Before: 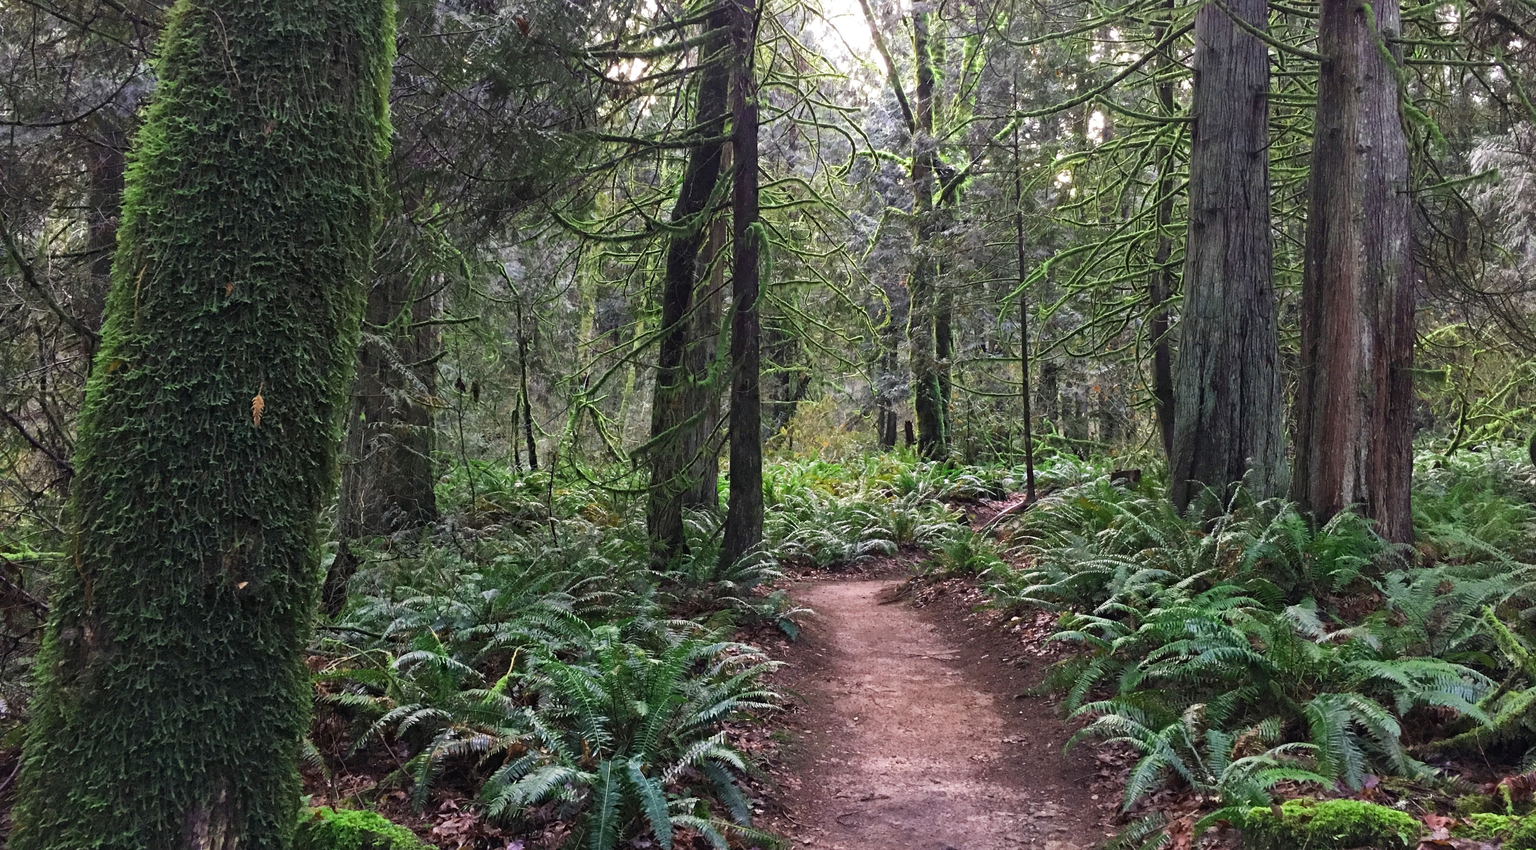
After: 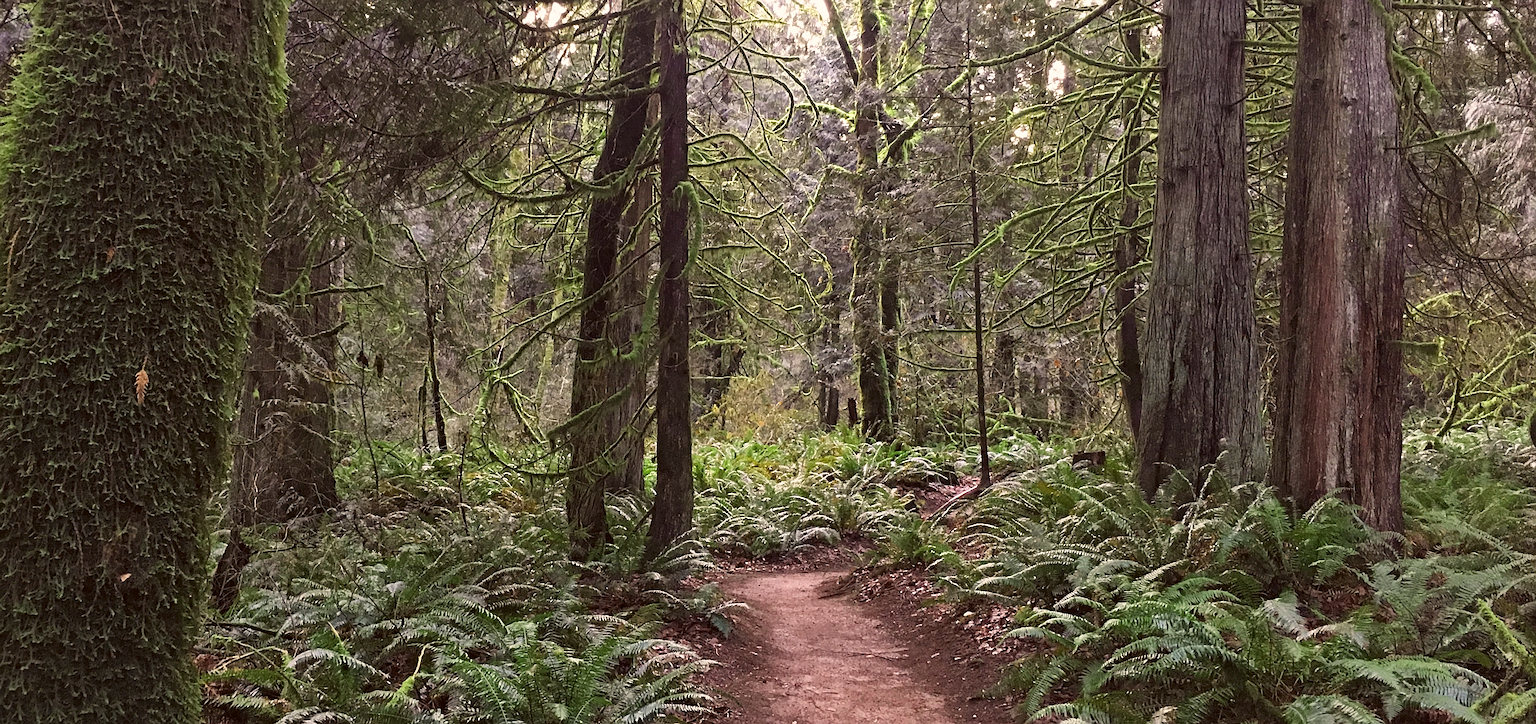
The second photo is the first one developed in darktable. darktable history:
color correction: highlights a* 6.57, highlights b* 8.4, shadows a* 6.74, shadows b* 7.12, saturation 0.877
crop: left 8.362%, top 6.627%, bottom 15.208%
sharpen: on, module defaults
